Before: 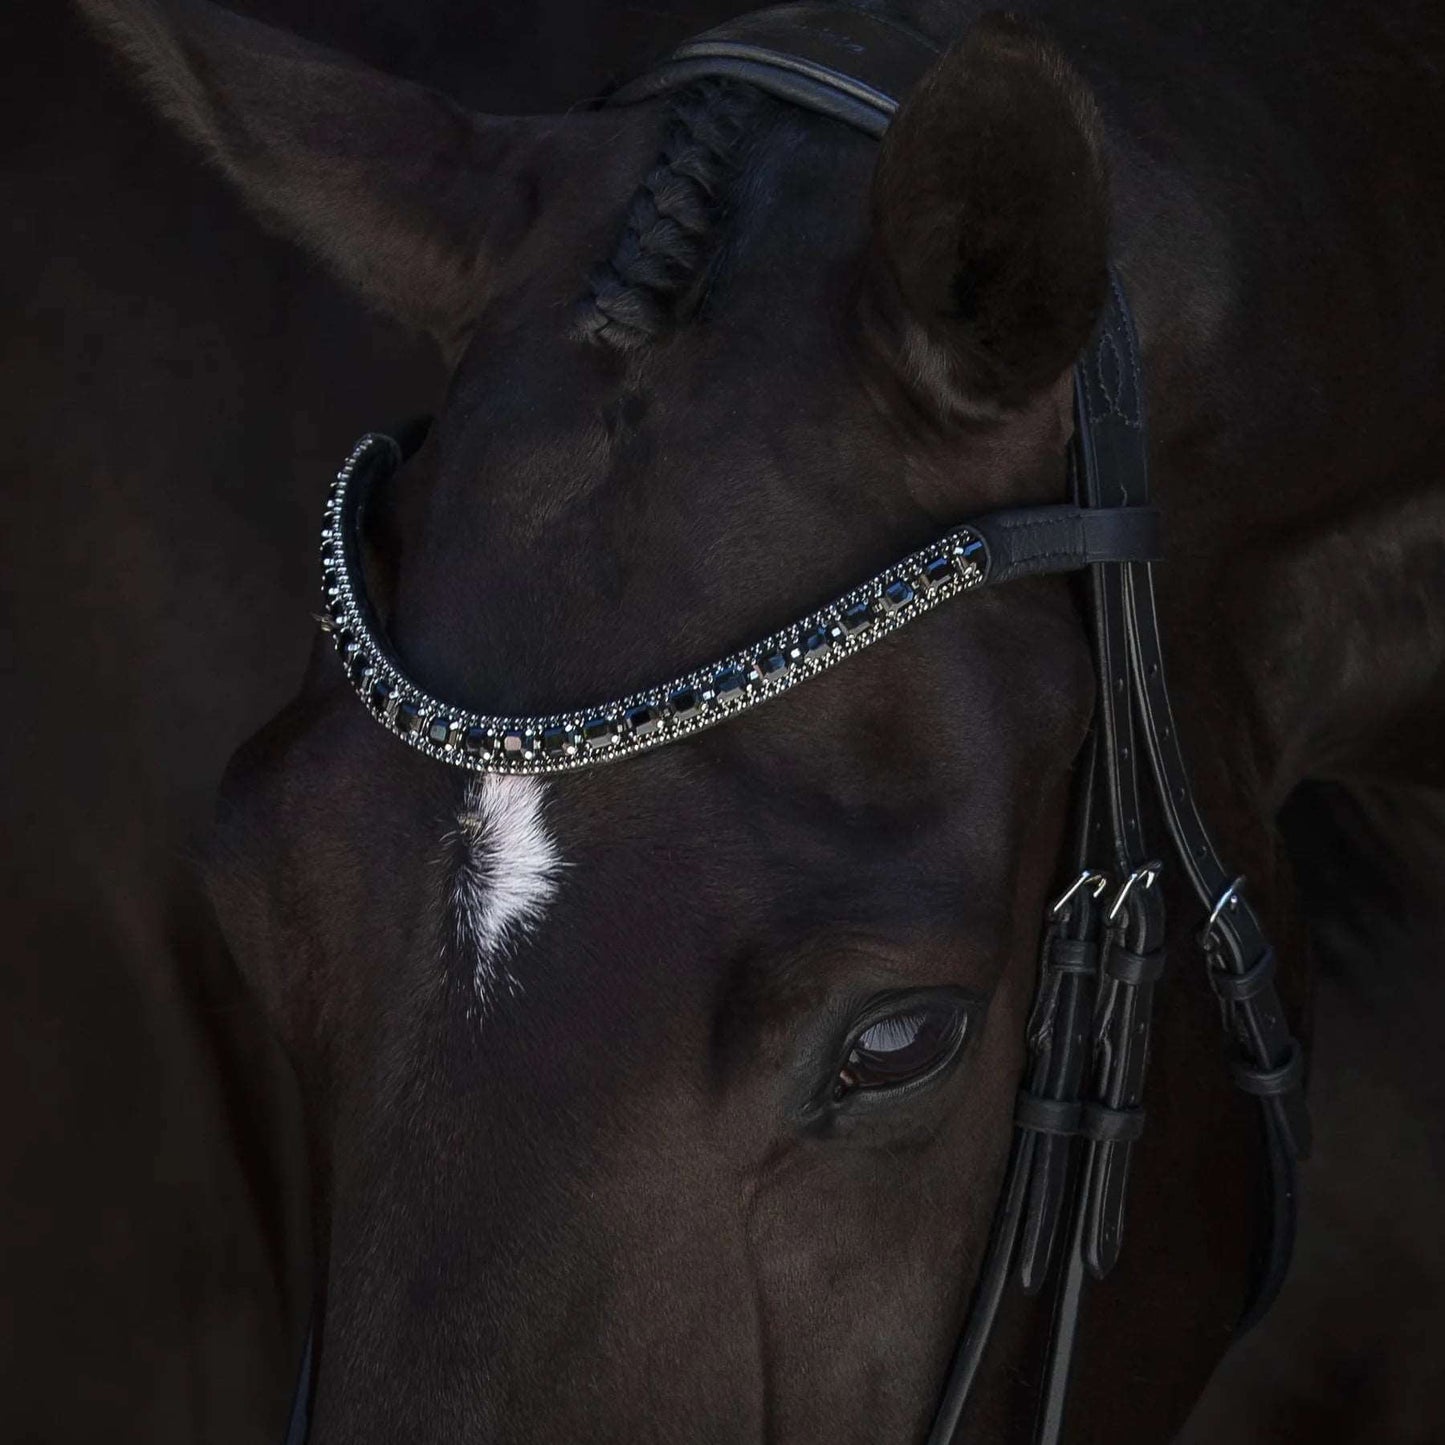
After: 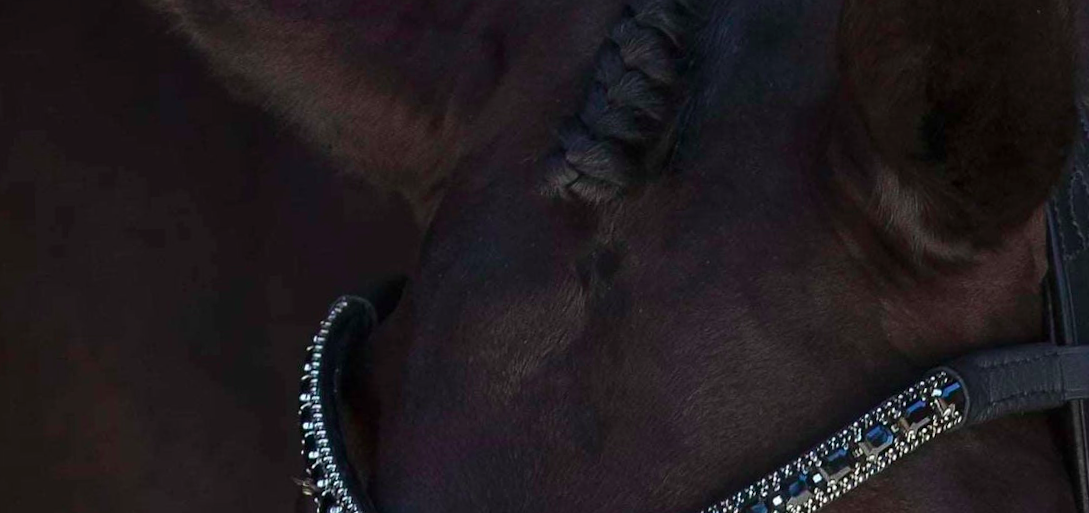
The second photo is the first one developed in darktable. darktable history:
color contrast: green-magenta contrast 1.73, blue-yellow contrast 1.15
rotate and perspective: rotation -2°, crop left 0.022, crop right 0.978, crop top 0.049, crop bottom 0.951
crop: left 0.579%, top 7.627%, right 23.167%, bottom 54.275%
contrast brightness saturation: contrast 0.04, saturation 0.07
